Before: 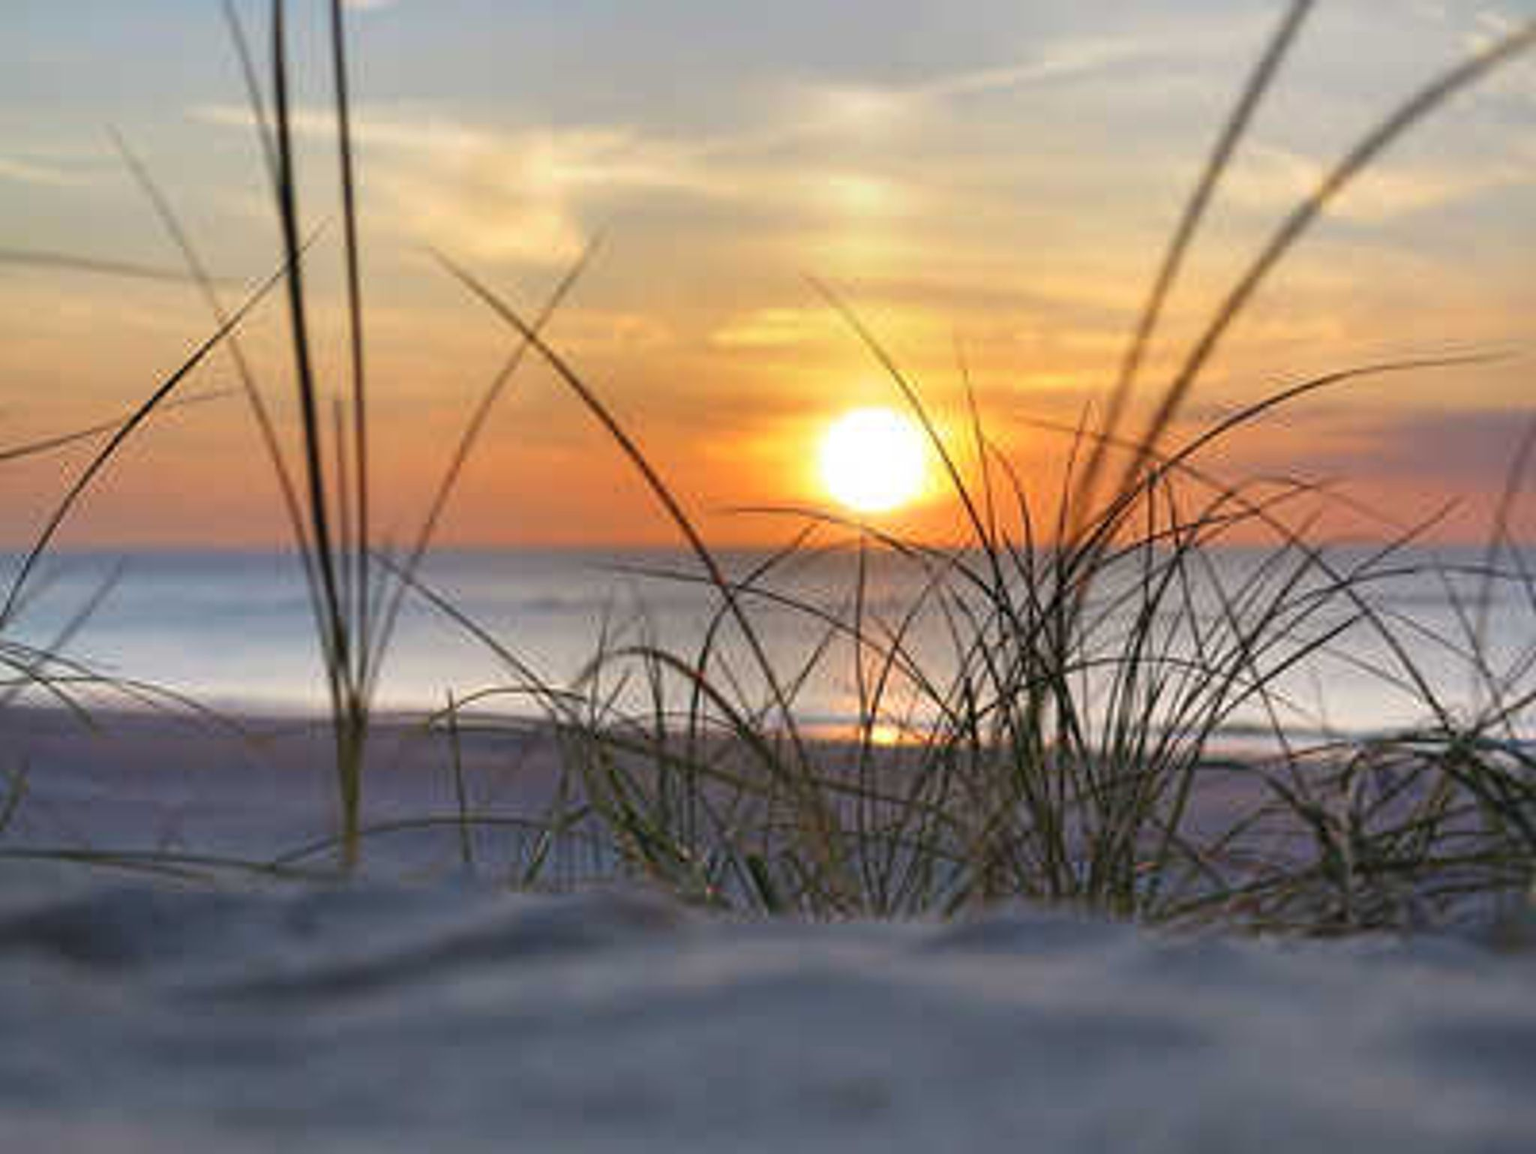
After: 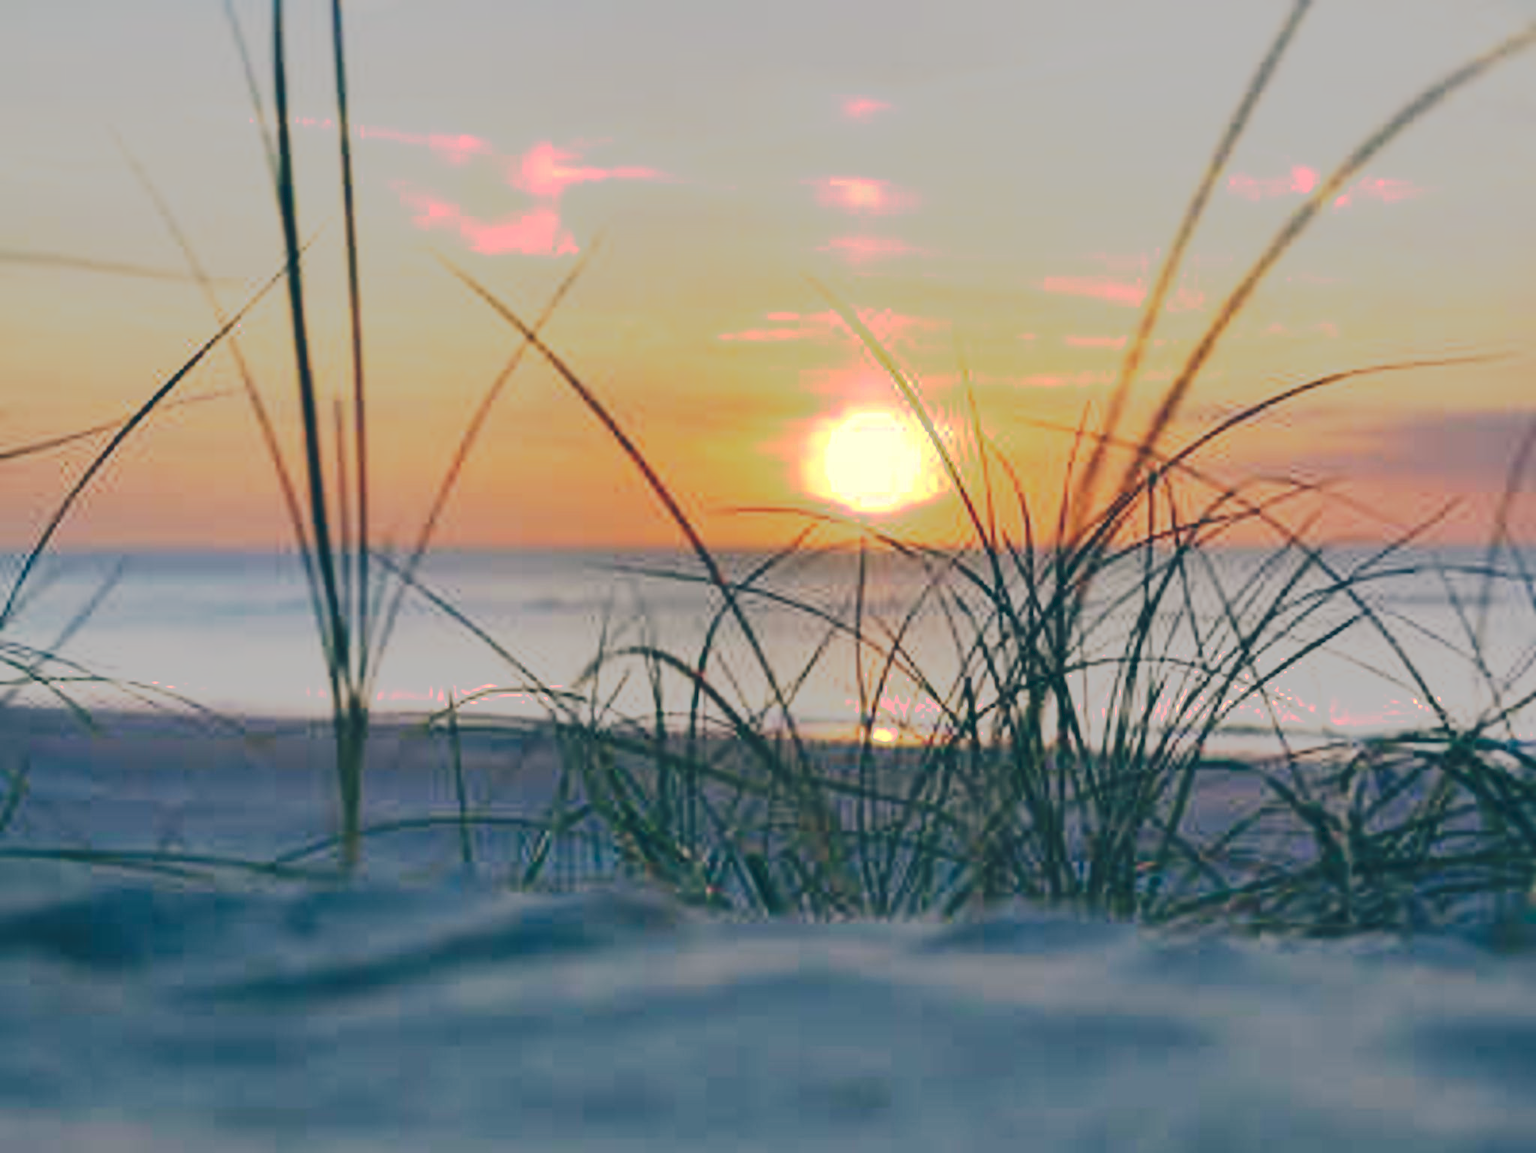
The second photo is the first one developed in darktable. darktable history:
tone curve: curves: ch0 [(0, 0) (0.003, 0.118) (0.011, 0.118) (0.025, 0.122) (0.044, 0.131) (0.069, 0.142) (0.1, 0.155) (0.136, 0.168) (0.177, 0.183) (0.224, 0.216) (0.277, 0.265) (0.335, 0.337) (0.399, 0.415) (0.468, 0.506) (0.543, 0.586) (0.623, 0.665) (0.709, 0.716) (0.801, 0.737) (0.898, 0.744) (1, 1)], preserve colors none
color balance: lift [1.006, 0.985, 1.002, 1.015], gamma [1, 0.953, 1.008, 1.047], gain [1.076, 1.13, 1.004, 0.87]
